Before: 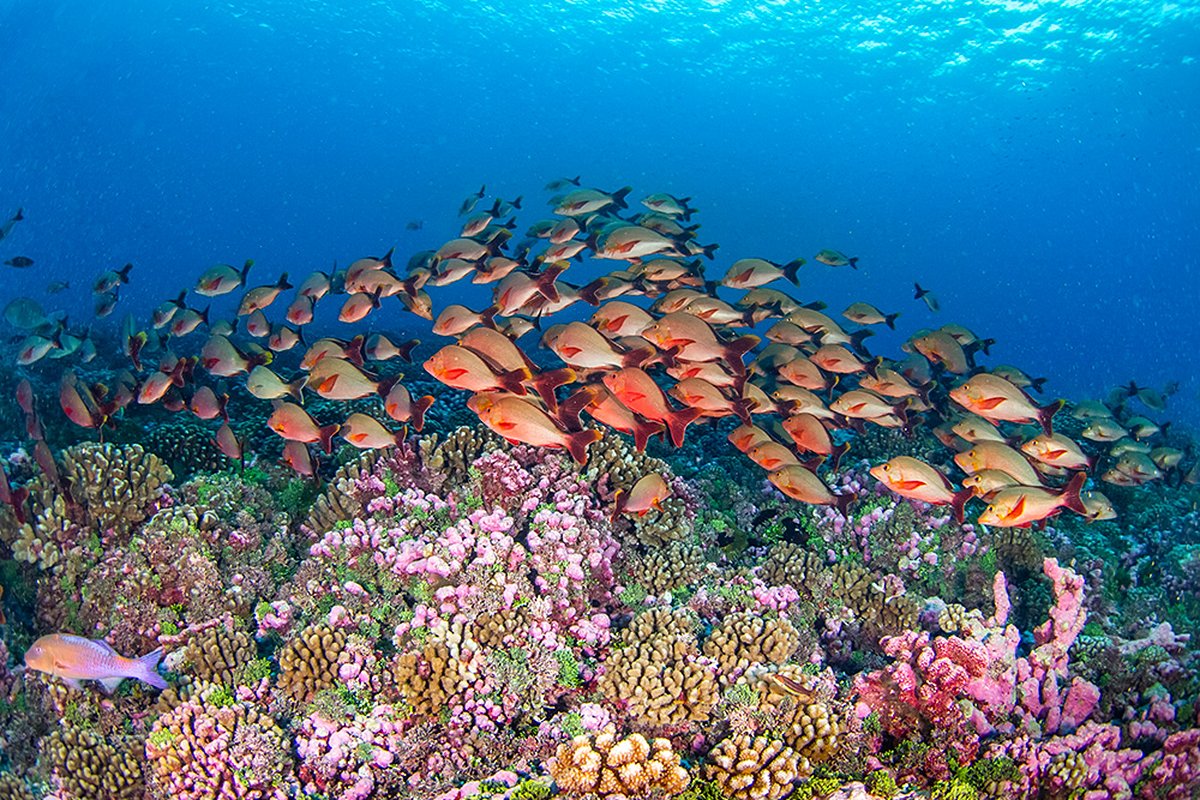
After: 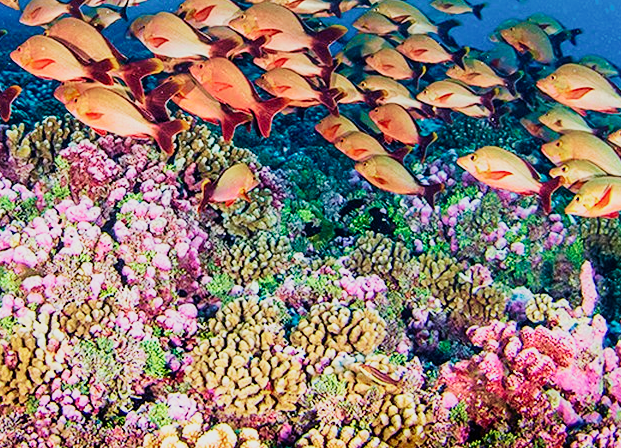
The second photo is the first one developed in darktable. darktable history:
crop: left 34.479%, top 38.822%, right 13.718%, bottom 5.172%
sigmoid: skew -0.2, preserve hue 0%, red attenuation 0.1, red rotation 0.035, green attenuation 0.1, green rotation -0.017, blue attenuation 0.15, blue rotation -0.052, base primaries Rec2020
exposure: exposure 0.564 EV, compensate highlight preservation false
velvia: strength 74%
